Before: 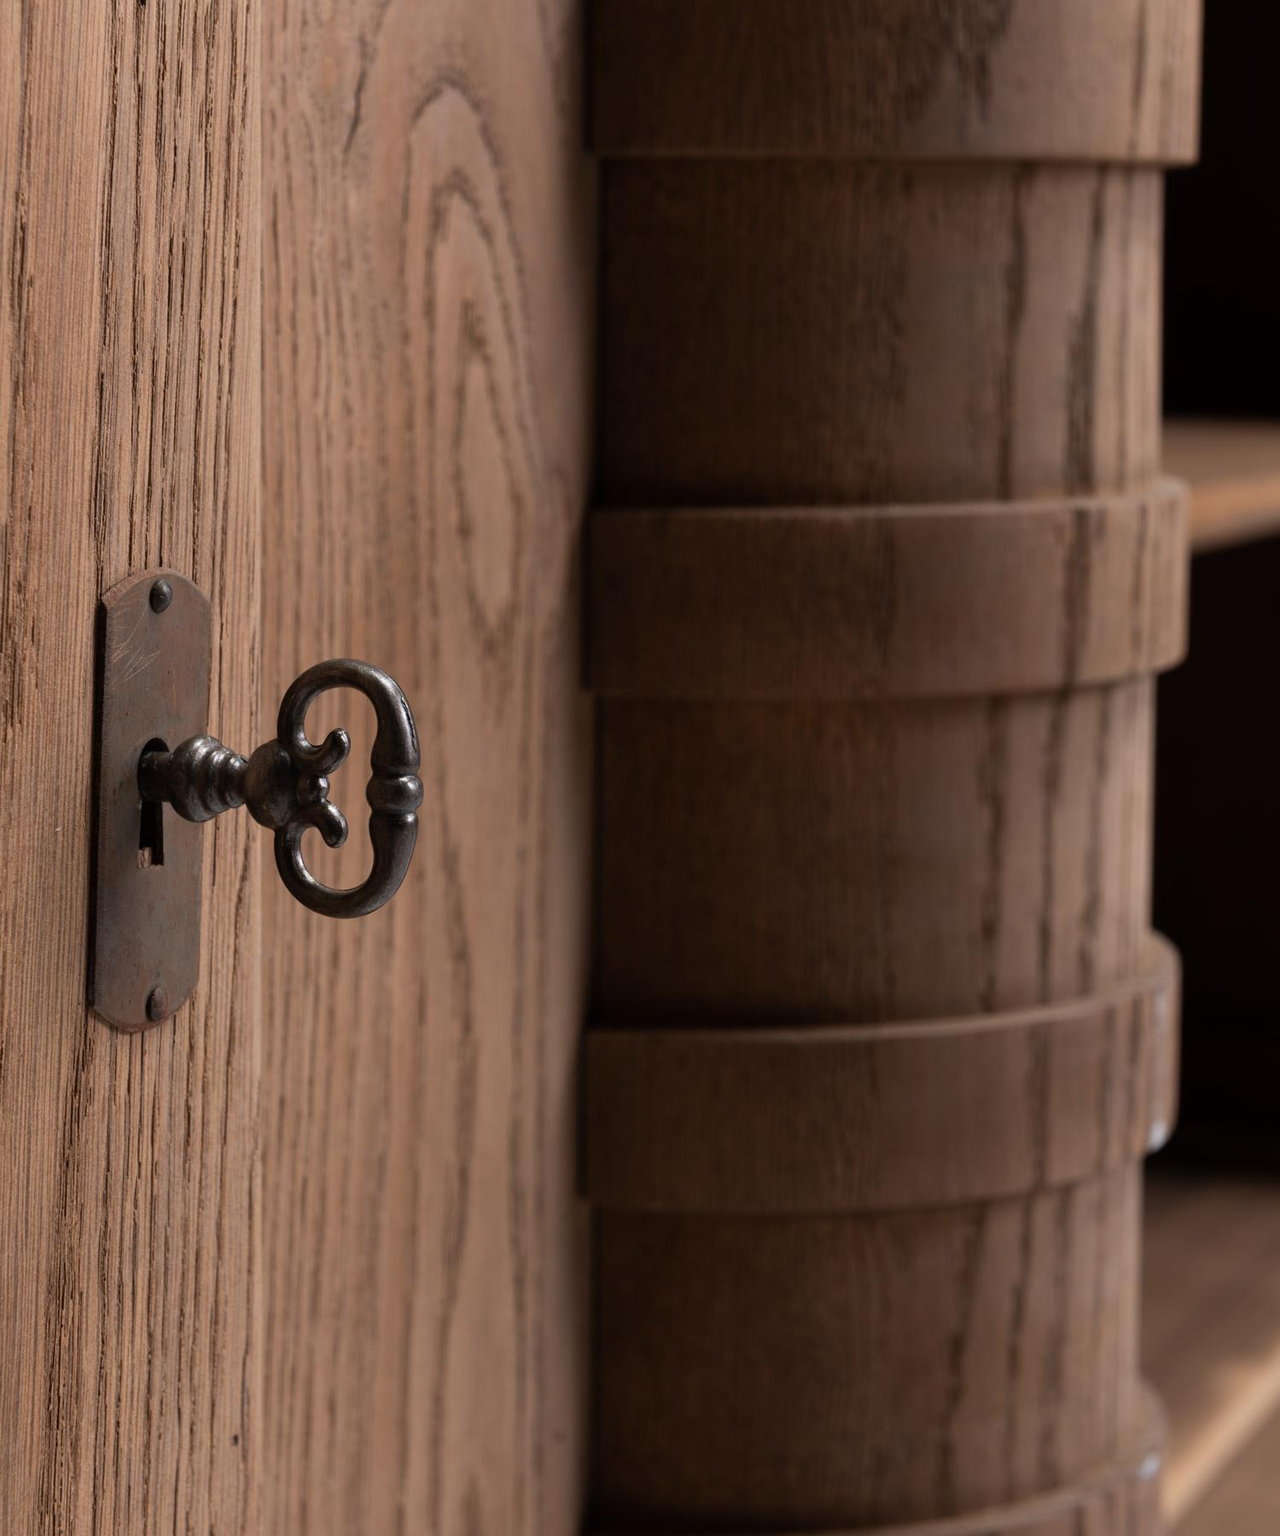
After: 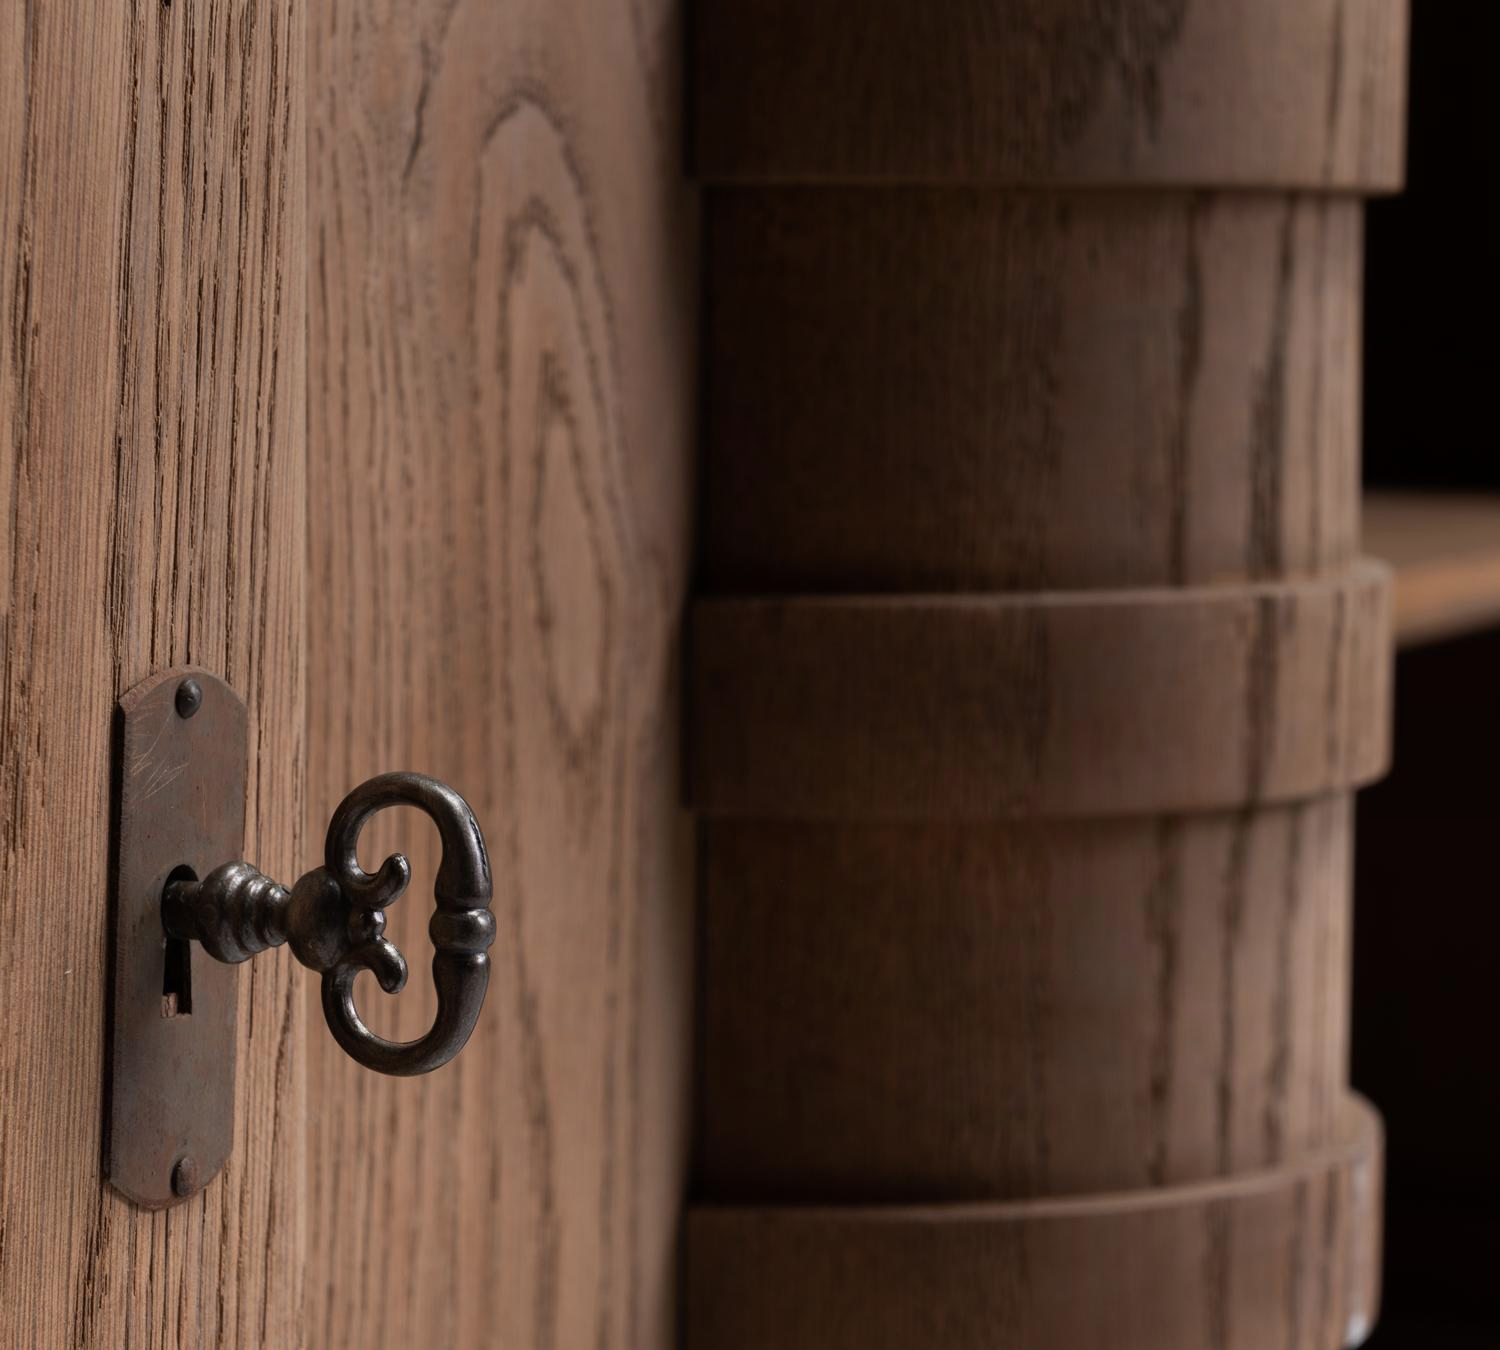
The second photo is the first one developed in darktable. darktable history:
crop: bottom 24.967%
graduated density: on, module defaults
